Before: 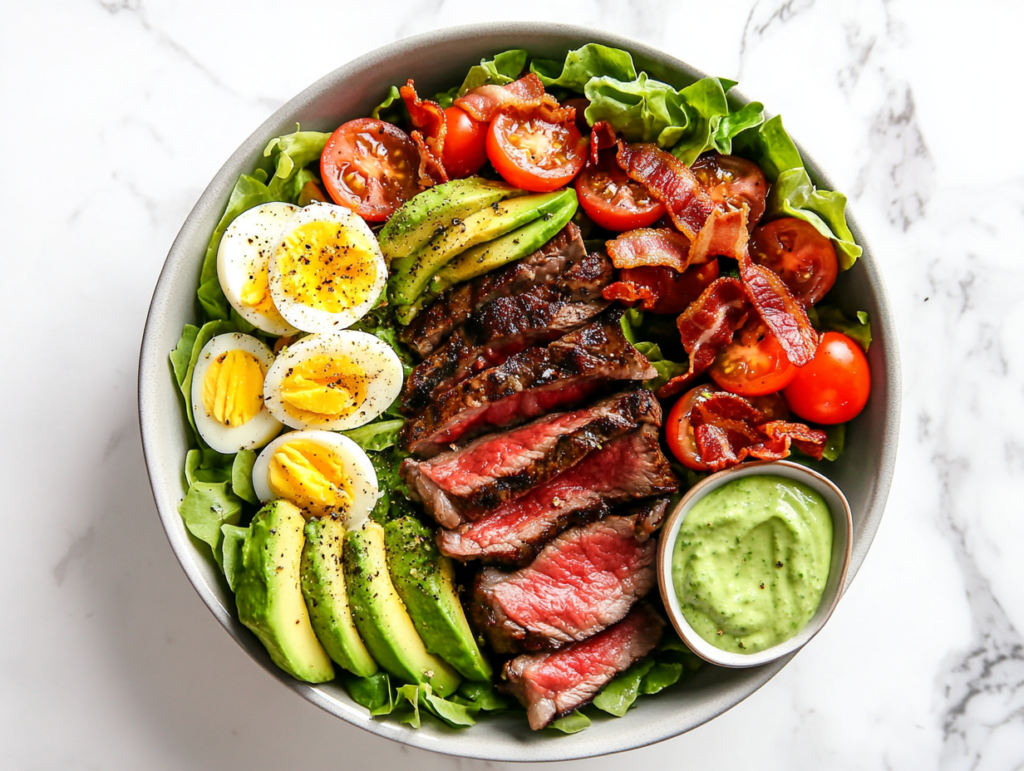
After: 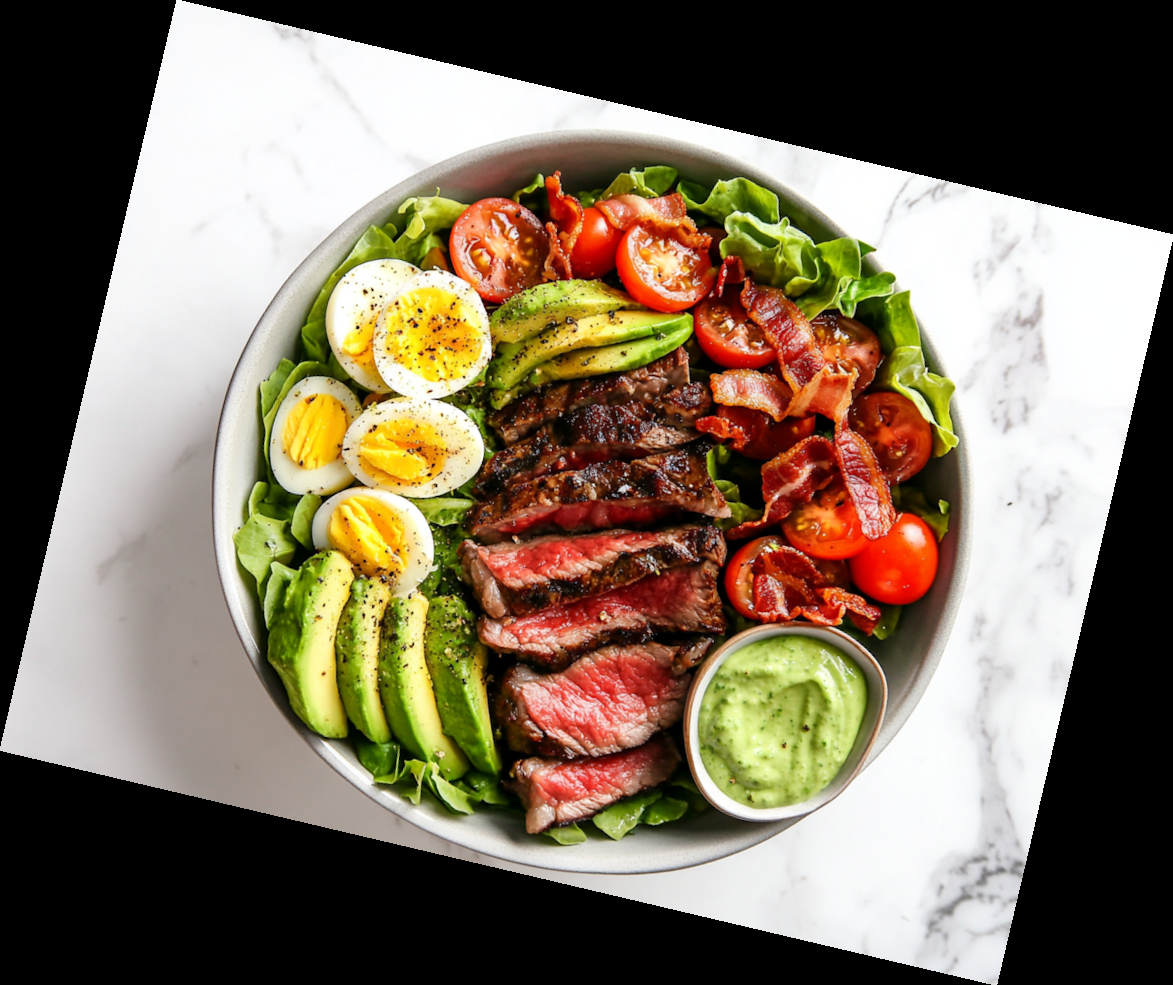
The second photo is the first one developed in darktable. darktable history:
rotate and perspective: rotation 13.27°, automatic cropping off
exposure: compensate exposure bias true, compensate highlight preservation false
